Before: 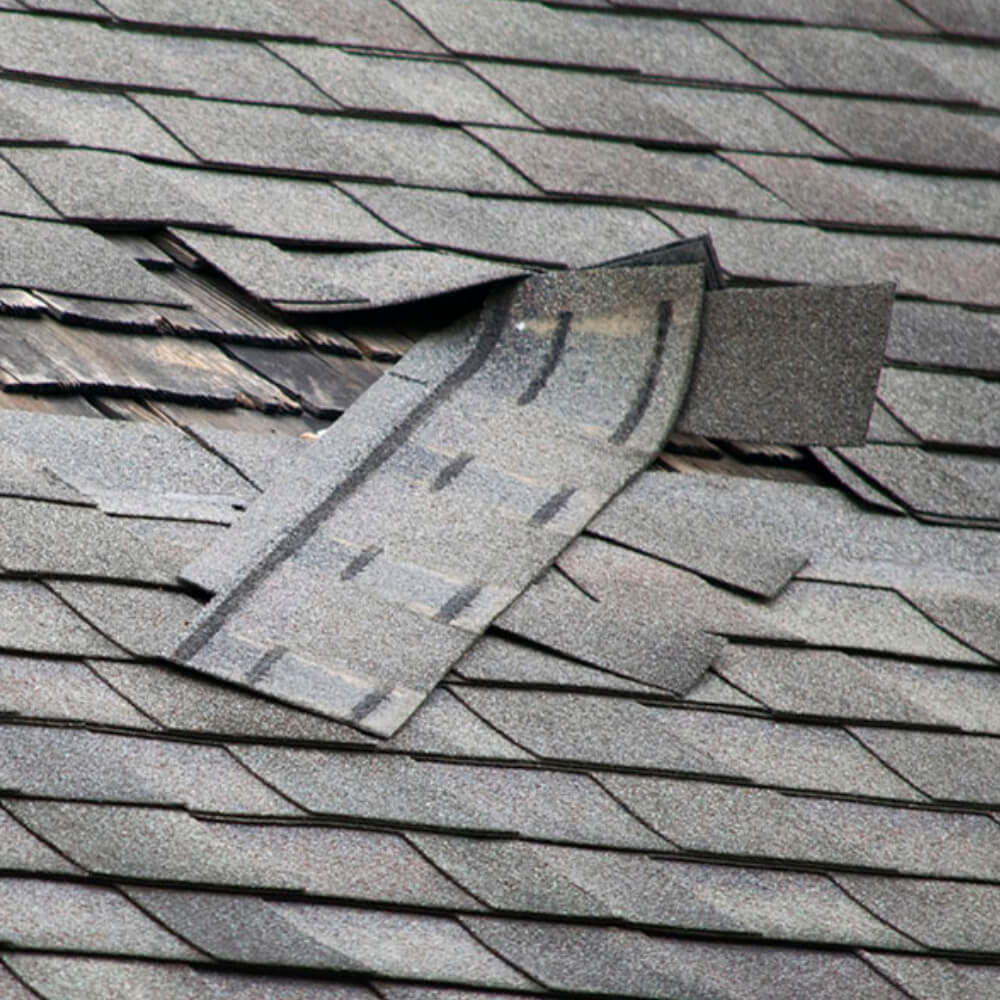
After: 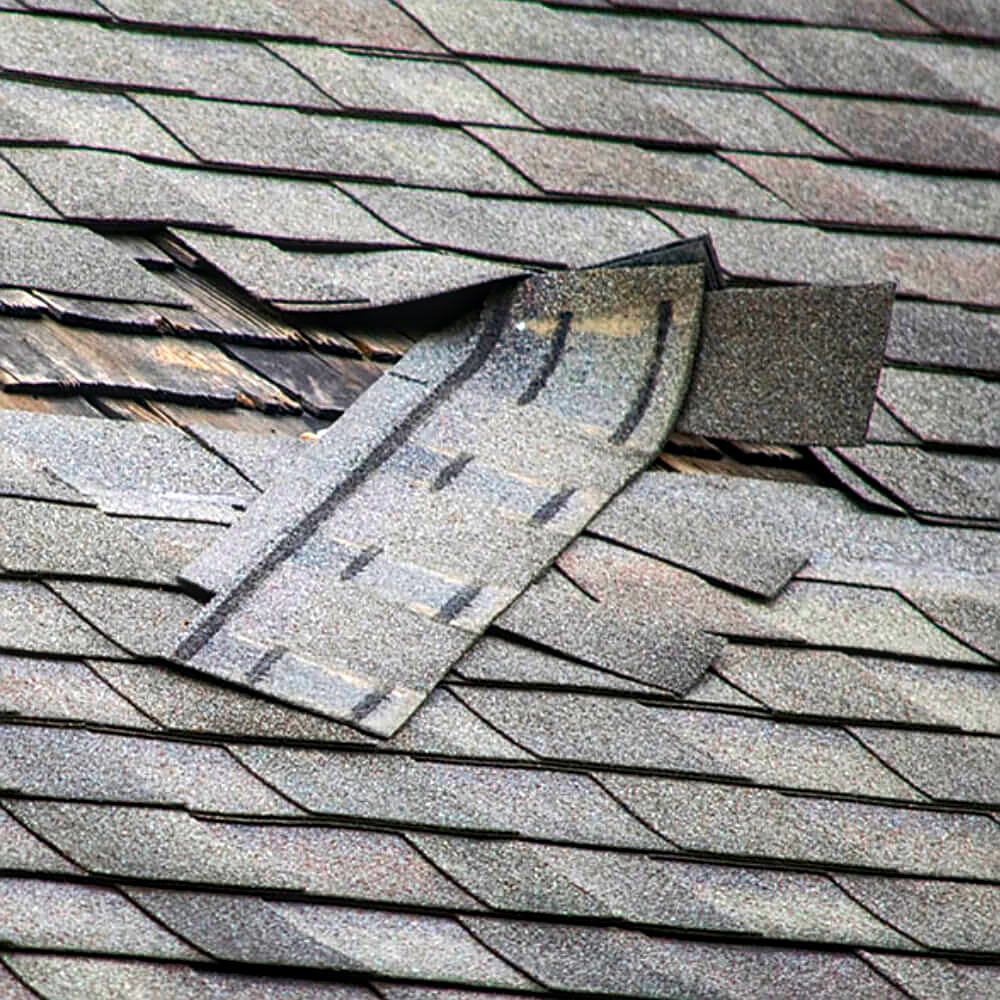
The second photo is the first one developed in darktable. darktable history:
color balance rgb: linear chroma grading › global chroma 25%, perceptual saturation grading › global saturation 50%
tone equalizer: -8 EV -0.417 EV, -7 EV -0.389 EV, -6 EV -0.333 EV, -5 EV -0.222 EV, -3 EV 0.222 EV, -2 EV 0.333 EV, -1 EV 0.389 EV, +0 EV 0.417 EV, edges refinement/feathering 500, mask exposure compensation -1.57 EV, preserve details no
local contrast: on, module defaults
sharpen: on, module defaults
